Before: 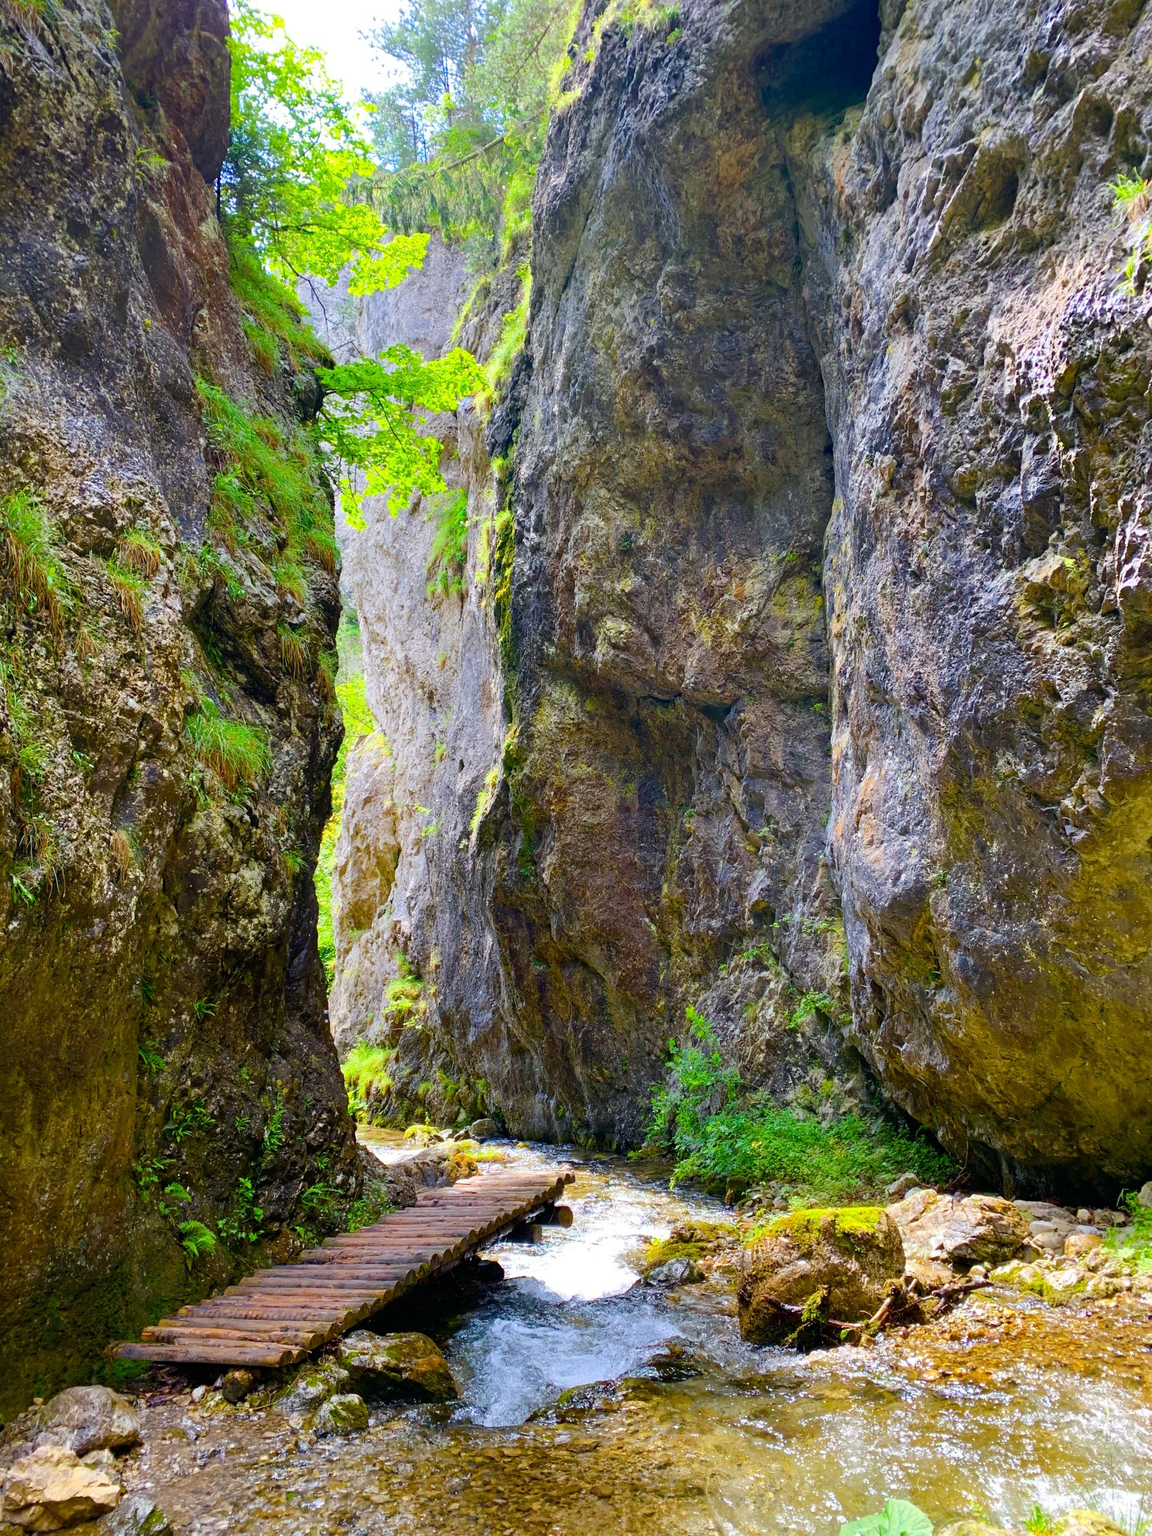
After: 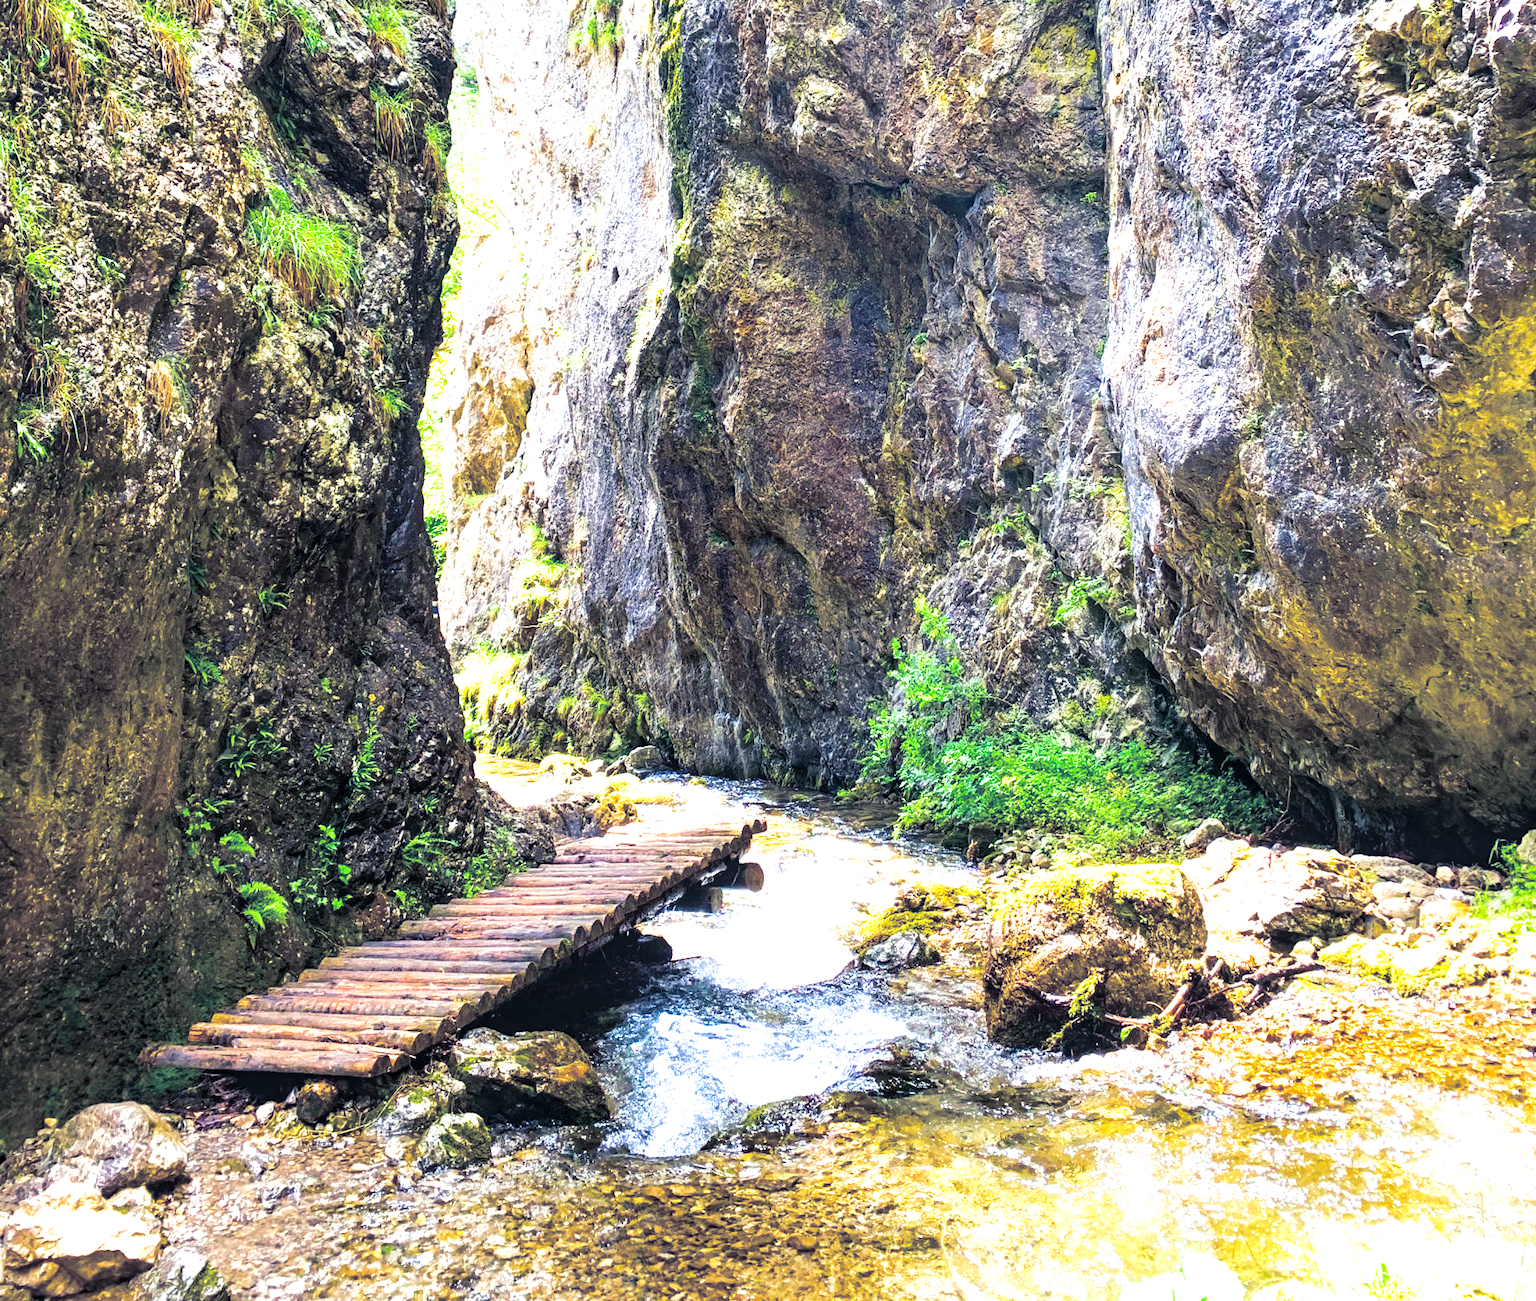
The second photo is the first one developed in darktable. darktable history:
split-toning: shadows › hue 230.4°
exposure: black level correction 0, exposure 1.3 EV, compensate exposure bias true, compensate highlight preservation false
crop and rotate: top 36.435%
local contrast: on, module defaults
